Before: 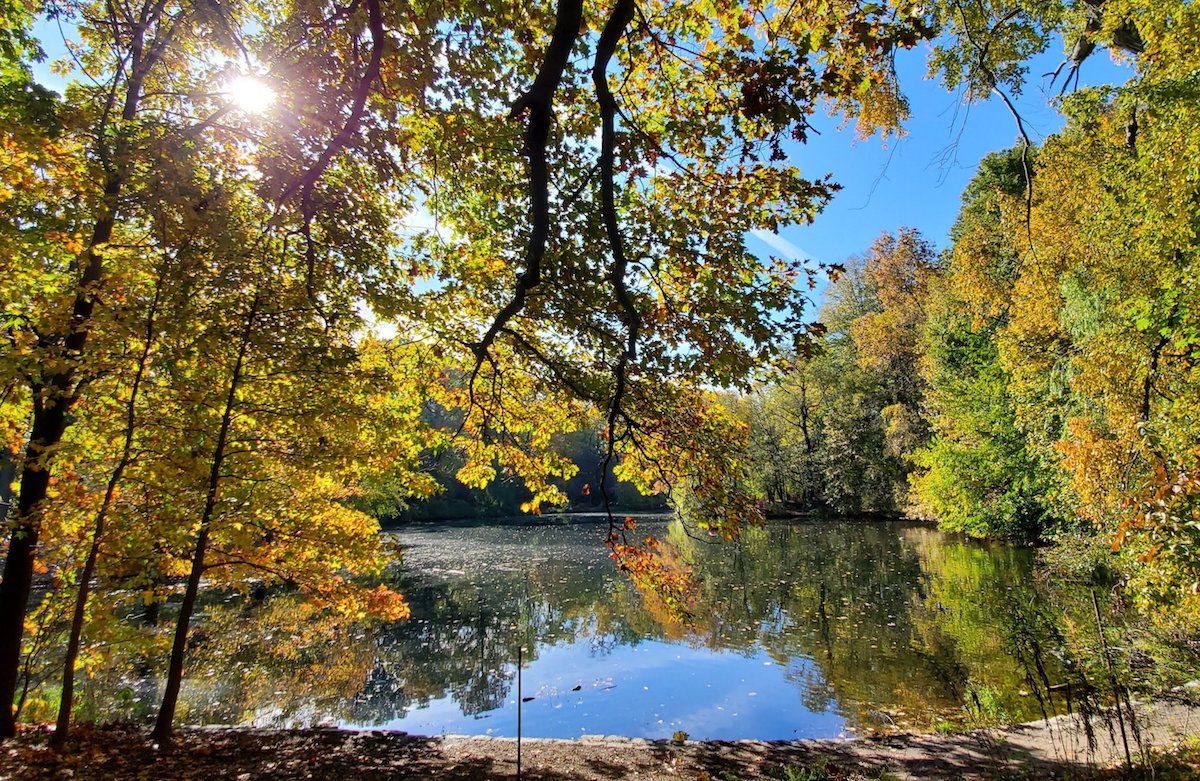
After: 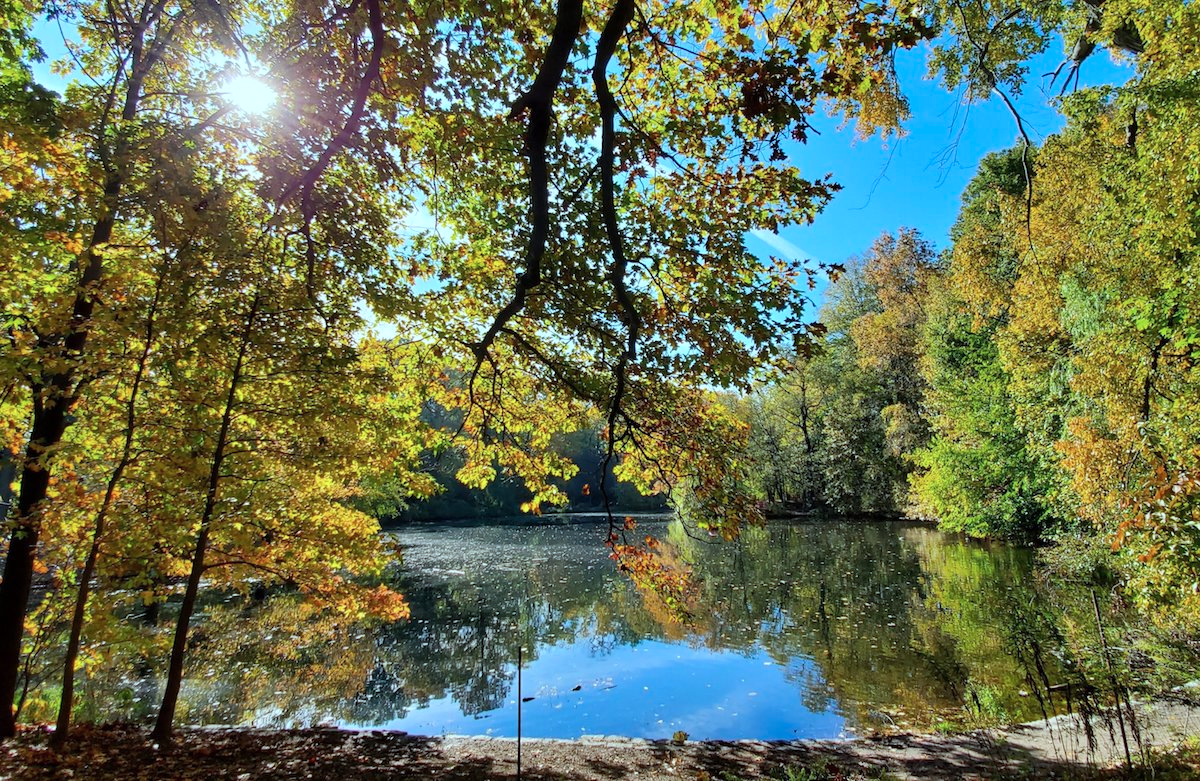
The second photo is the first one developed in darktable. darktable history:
exposure: exposure 0.02 EV, compensate highlight preservation false
color correction: highlights a* -10.04, highlights b* -10.37
